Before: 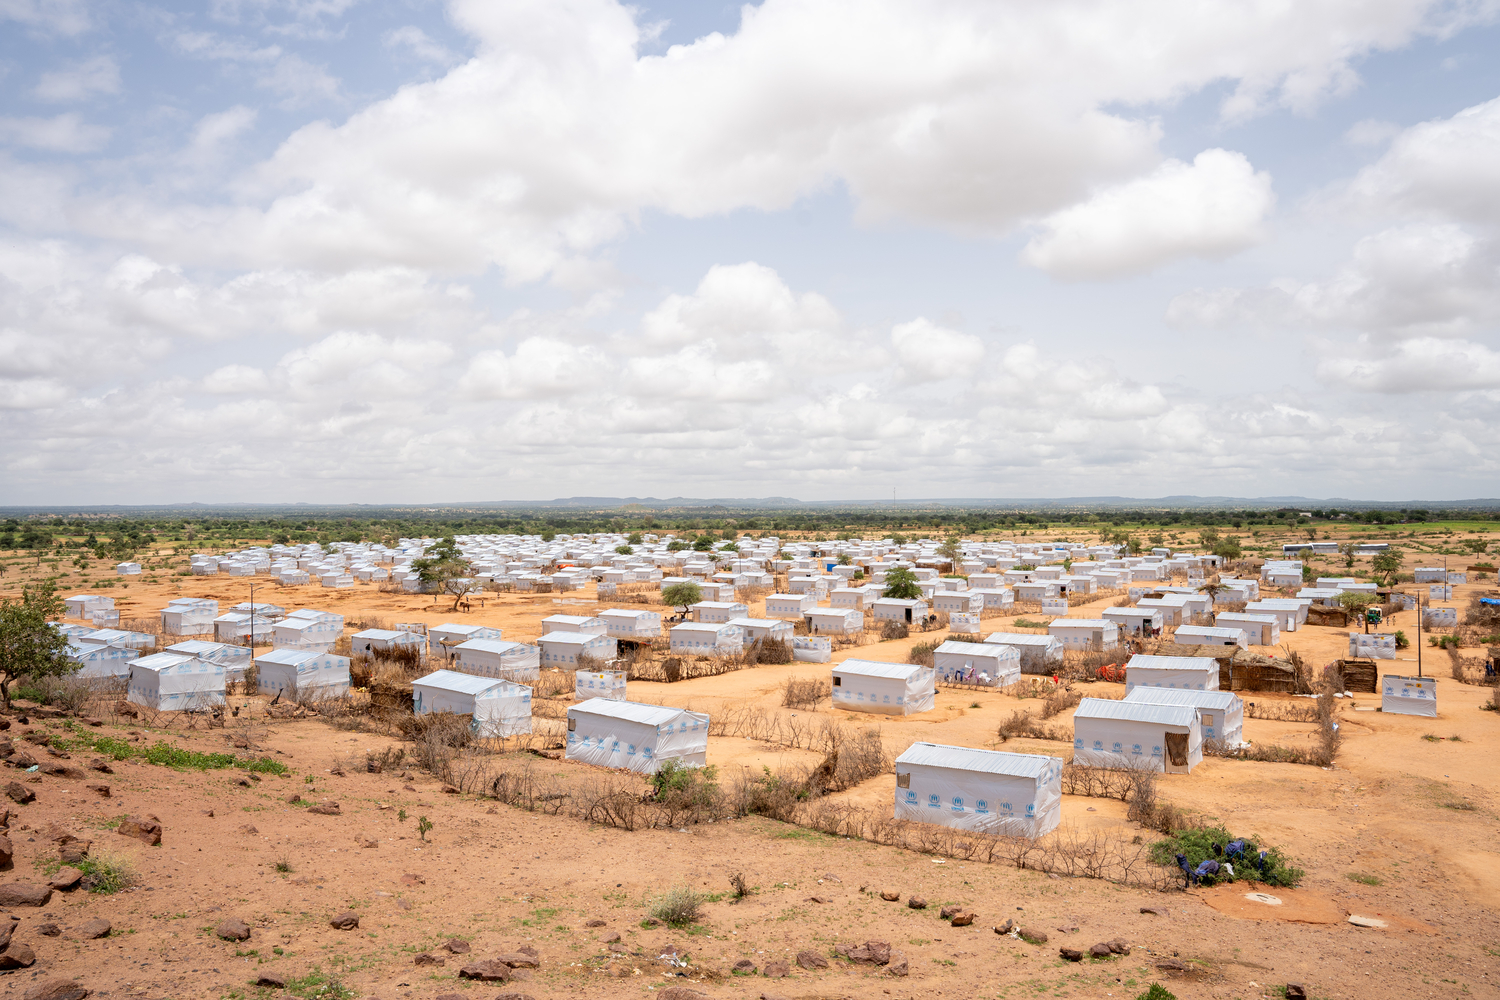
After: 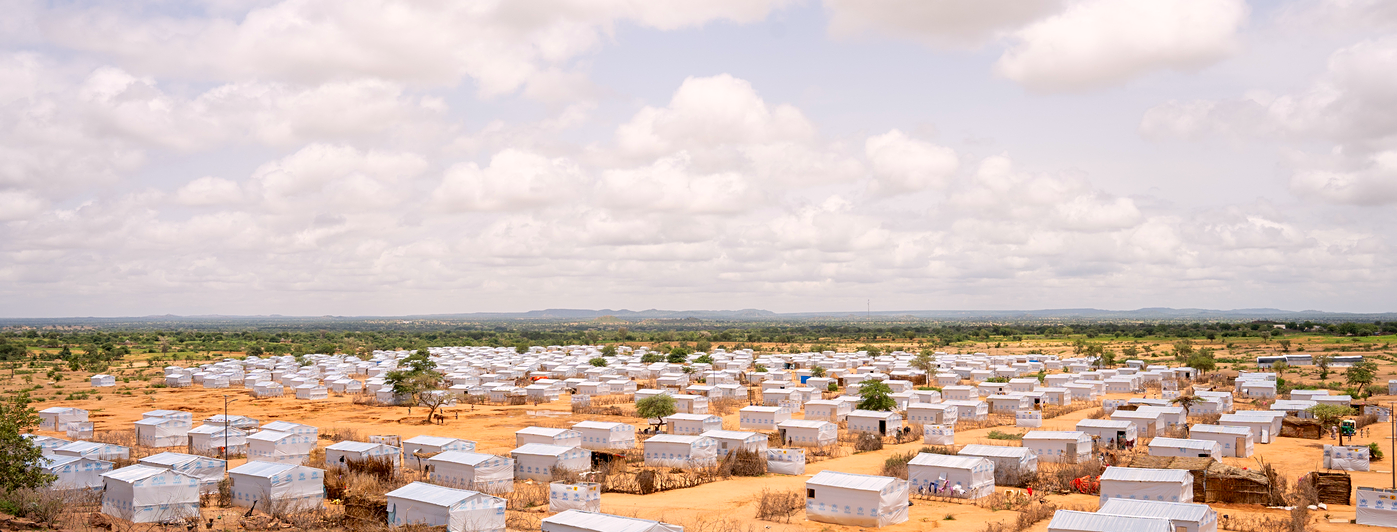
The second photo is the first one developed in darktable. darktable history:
color correction: highlights a* 3.2, highlights b* 2.11, saturation 1.22
crop: left 1.79%, top 18.859%, right 5.018%, bottom 27.932%
sharpen: amount 0.21
